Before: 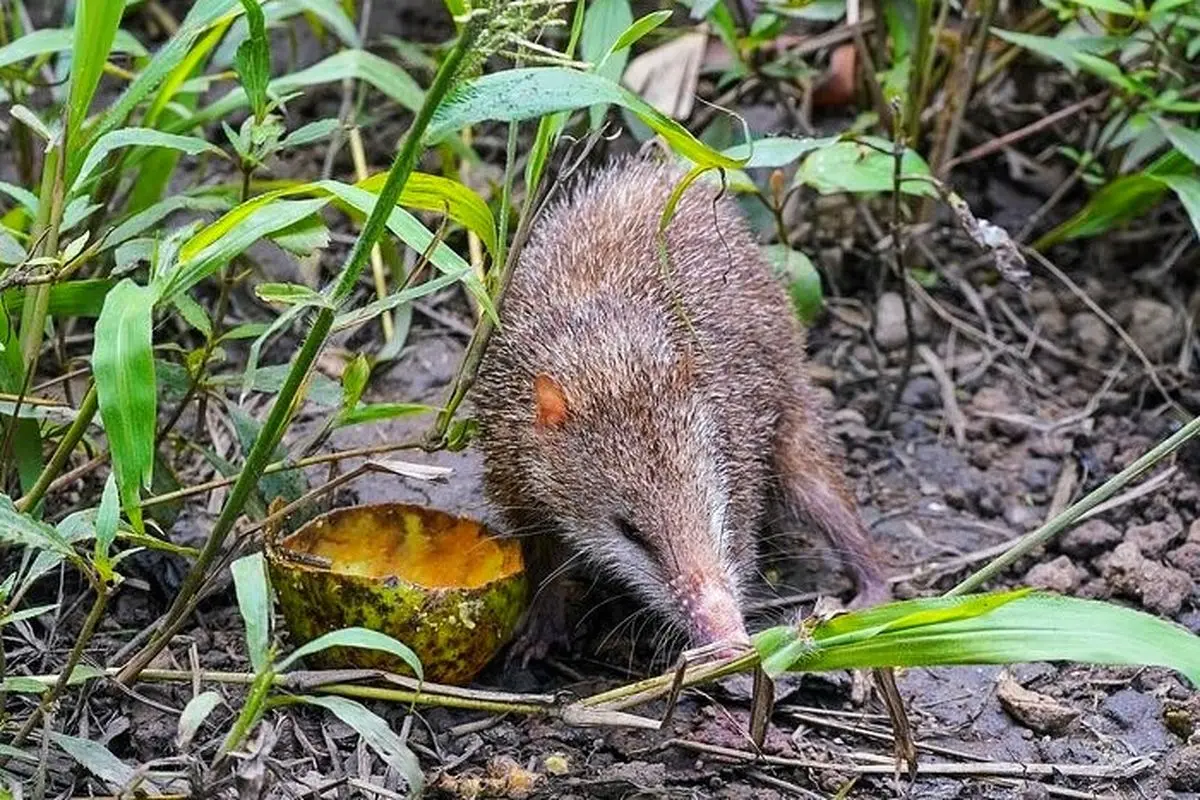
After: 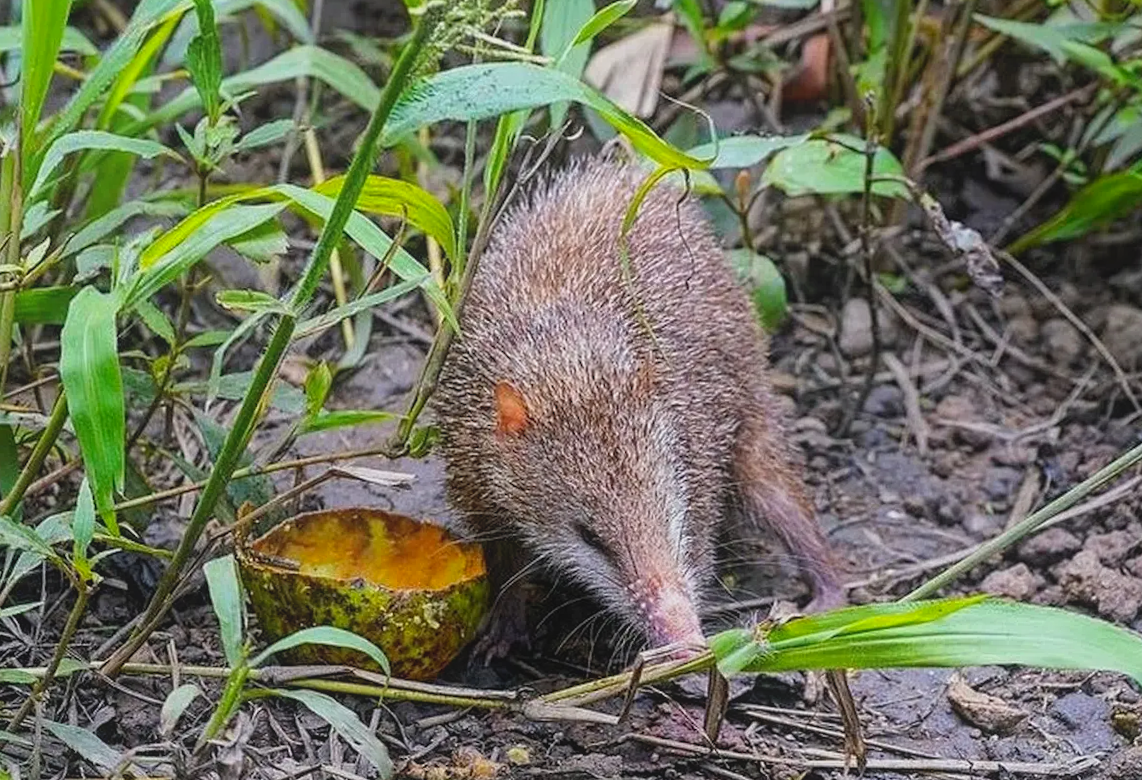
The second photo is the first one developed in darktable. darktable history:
rotate and perspective: rotation 0.074°, lens shift (vertical) 0.096, lens shift (horizontal) -0.041, crop left 0.043, crop right 0.952, crop top 0.024, crop bottom 0.979
contrast equalizer: y [[0.439, 0.44, 0.442, 0.457, 0.493, 0.498], [0.5 ×6], [0.5 ×6], [0 ×6], [0 ×6]]
